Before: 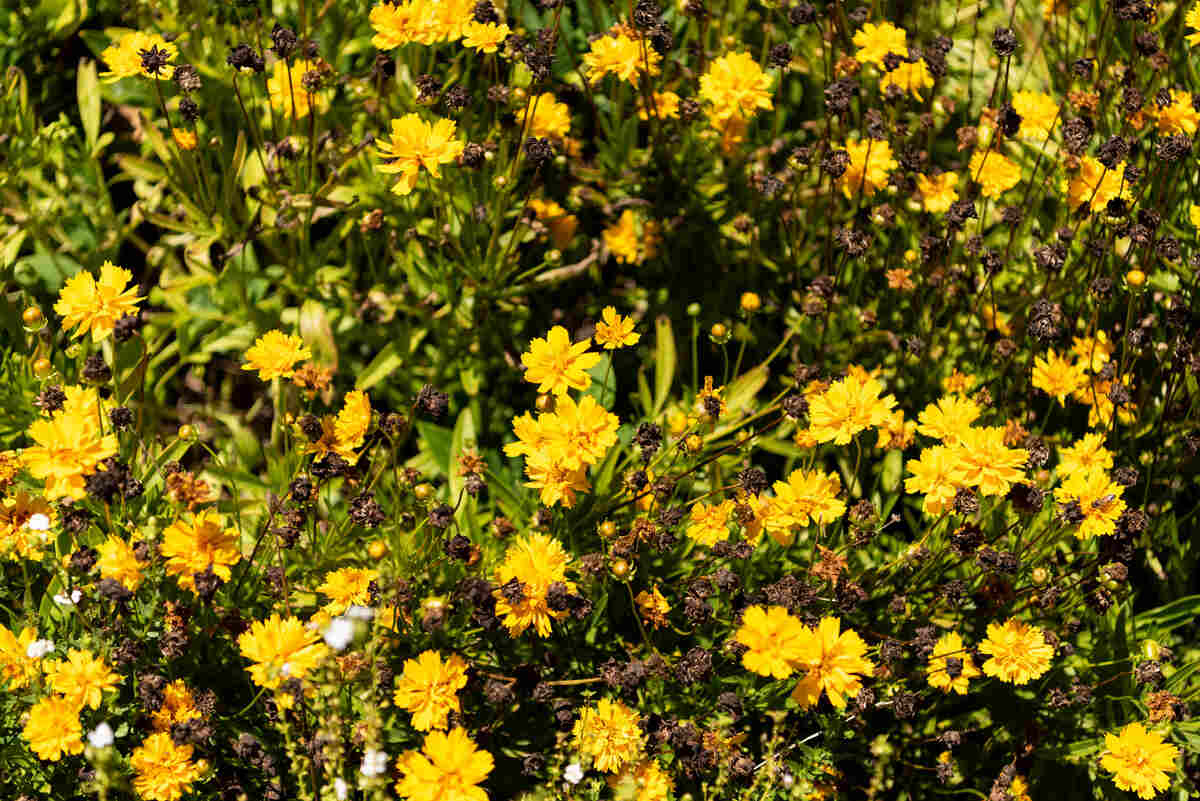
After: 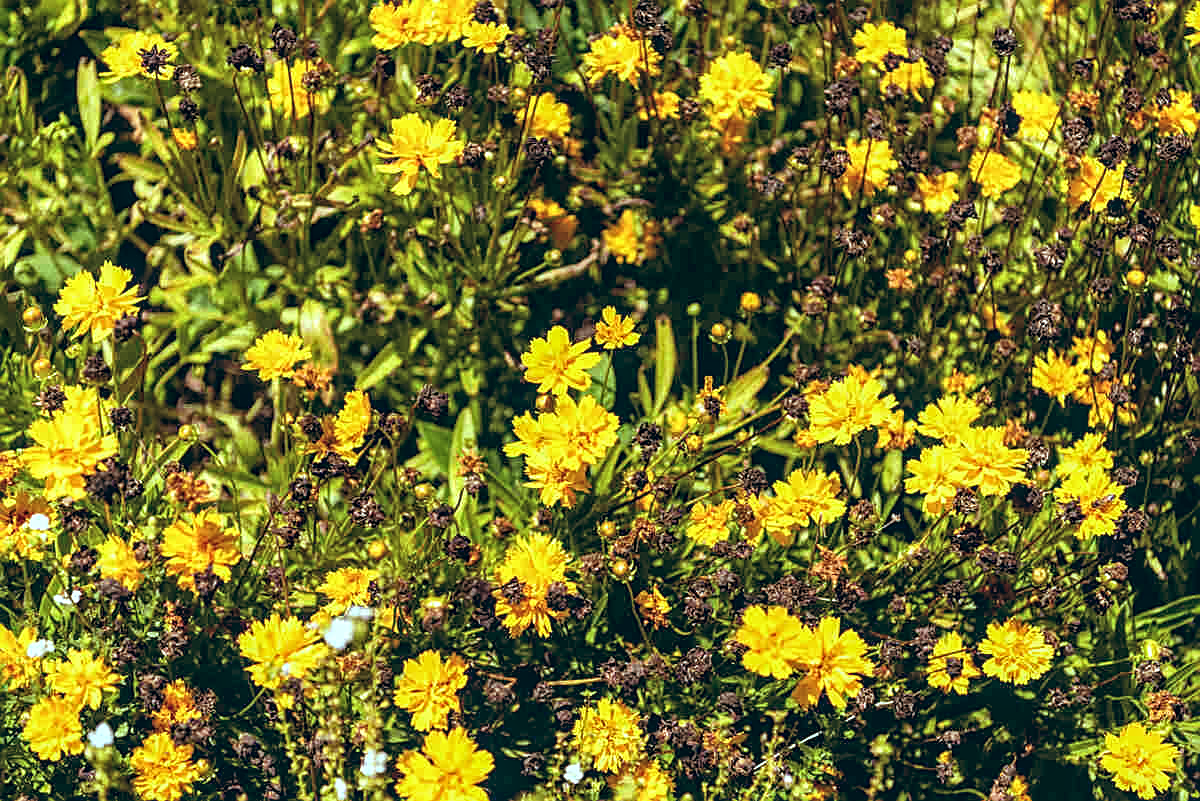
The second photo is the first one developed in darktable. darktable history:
exposure: exposure 0.3 EV, compensate highlight preservation false
sharpen: on, module defaults
local contrast: on, module defaults
color balance: lift [1.003, 0.993, 1.001, 1.007], gamma [1.018, 1.072, 0.959, 0.928], gain [0.974, 0.873, 1.031, 1.127]
